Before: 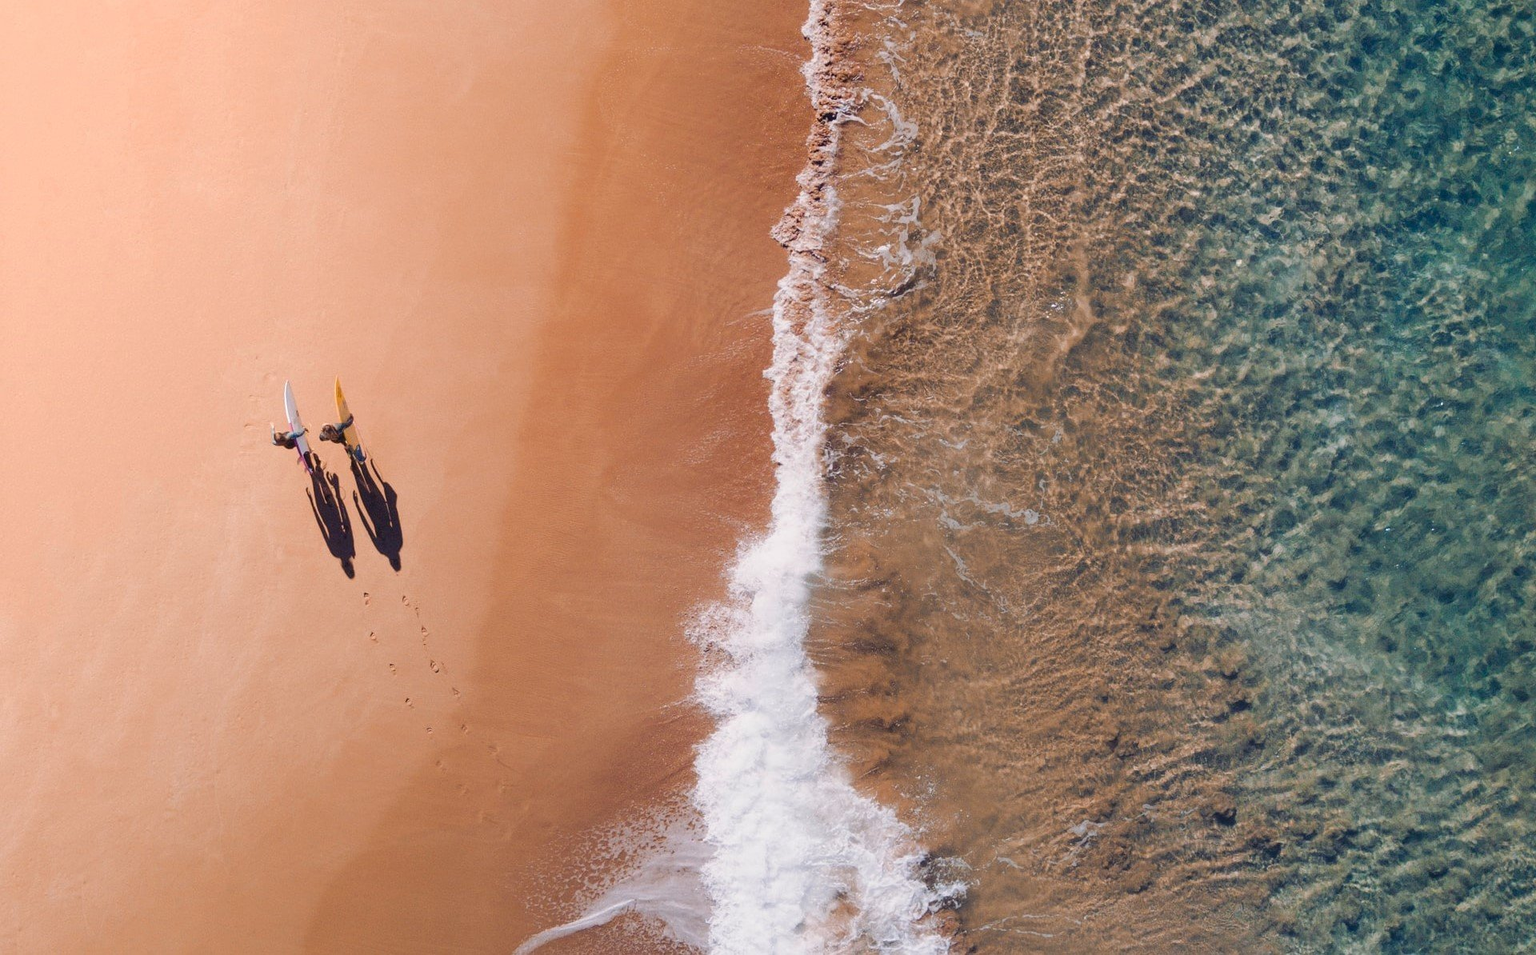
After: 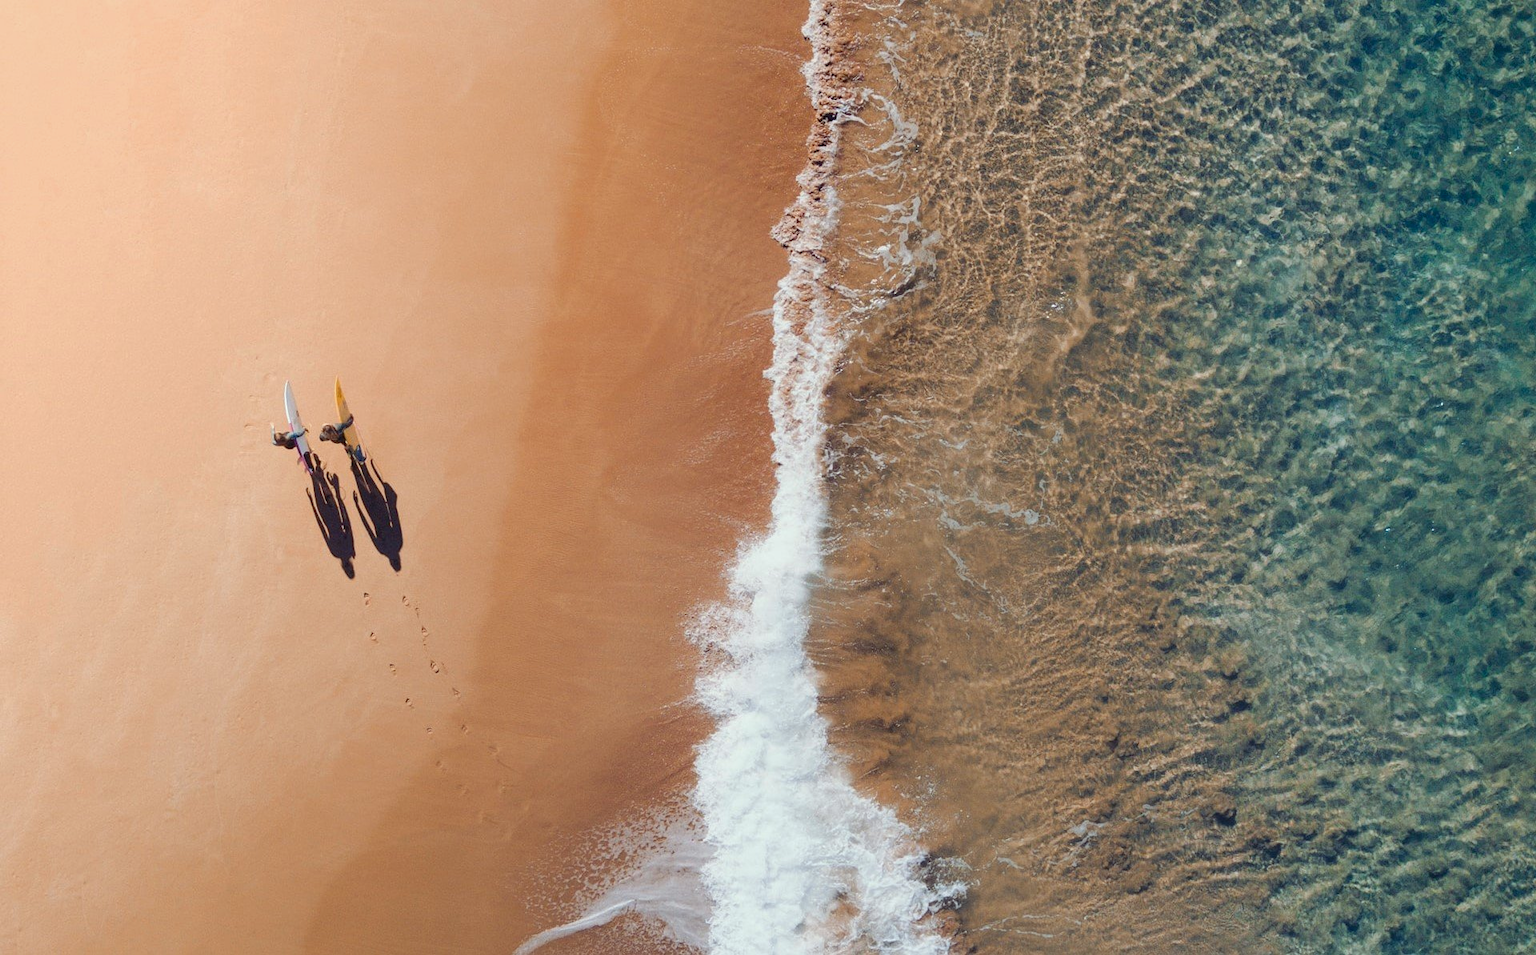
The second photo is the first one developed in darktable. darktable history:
color correction: highlights a* -6.88, highlights b* 0.549
